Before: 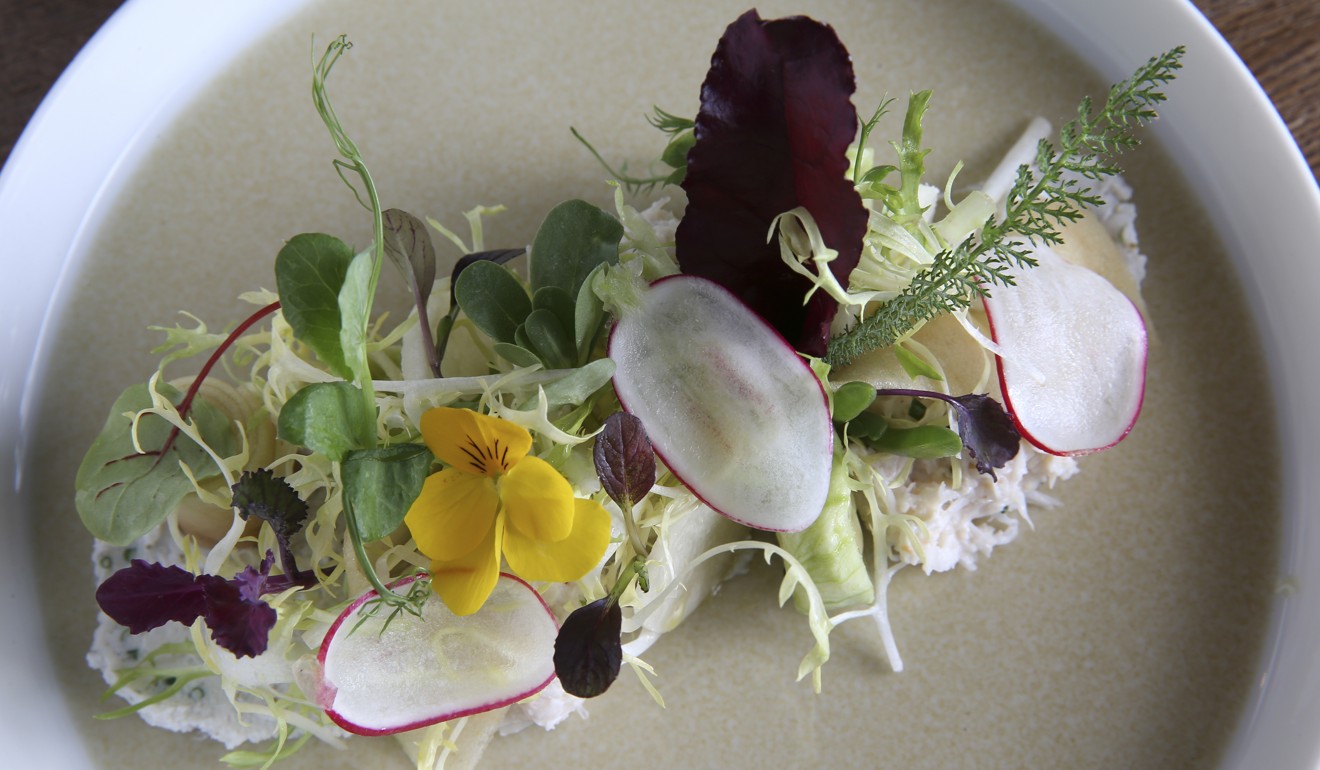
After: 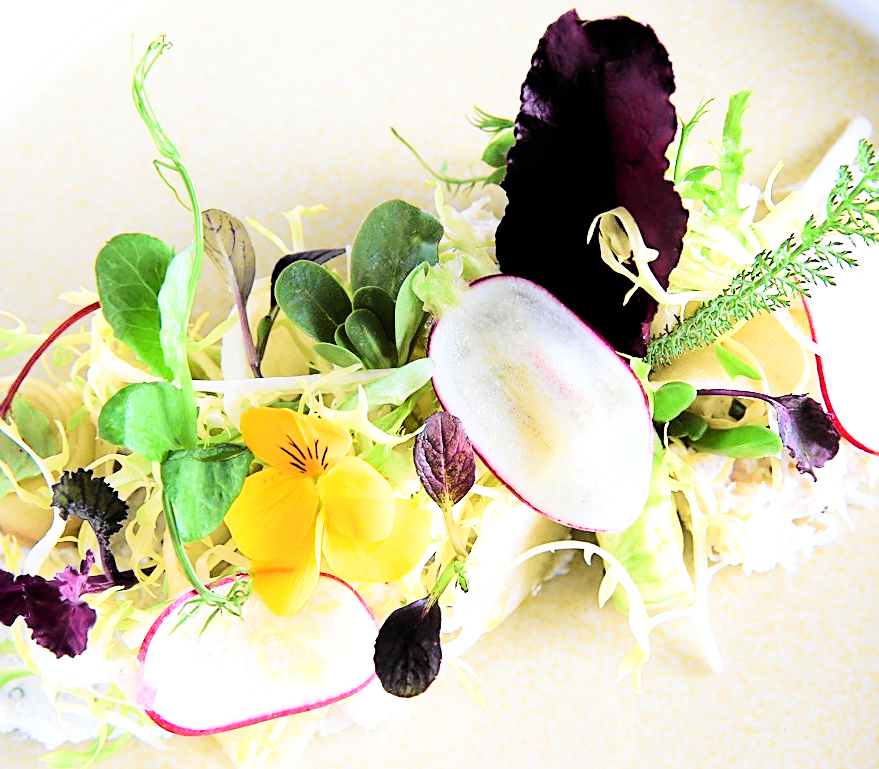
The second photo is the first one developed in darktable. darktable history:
exposure: black level correction 0, exposure 1.105 EV, compensate highlight preservation false
tone equalizer: -8 EV -0.785 EV, -7 EV -0.7 EV, -6 EV -0.617 EV, -5 EV -0.381 EV, -3 EV 0.374 EV, -2 EV 0.6 EV, -1 EV 0.683 EV, +0 EV 0.769 EV, mask exposure compensation -0.502 EV
velvia: on, module defaults
levels: levels [0.026, 0.507, 0.987]
crop and rotate: left 13.726%, right 19.649%
filmic rgb: black relative exposure -5.03 EV, white relative exposure 3.95 EV, hardness 2.91, contrast 1.094
tone curve: curves: ch0 [(0, 0.023) (0.103, 0.087) (0.295, 0.297) (0.445, 0.531) (0.553, 0.665) (0.735, 0.843) (0.994, 1)]; ch1 [(0, 0) (0.427, 0.346) (0.456, 0.426) (0.484, 0.494) (0.509, 0.505) (0.535, 0.56) (0.581, 0.632) (0.646, 0.715) (1, 1)]; ch2 [(0, 0) (0.369, 0.388) (0.449, 0.431) (0.501, 0.495) (0.533, 0.518) (0.572, 0.612) (0.677, 0.752) (1, 1)], color space Lab, independent channels, preserve colors none
sharpen: amount 0.597
